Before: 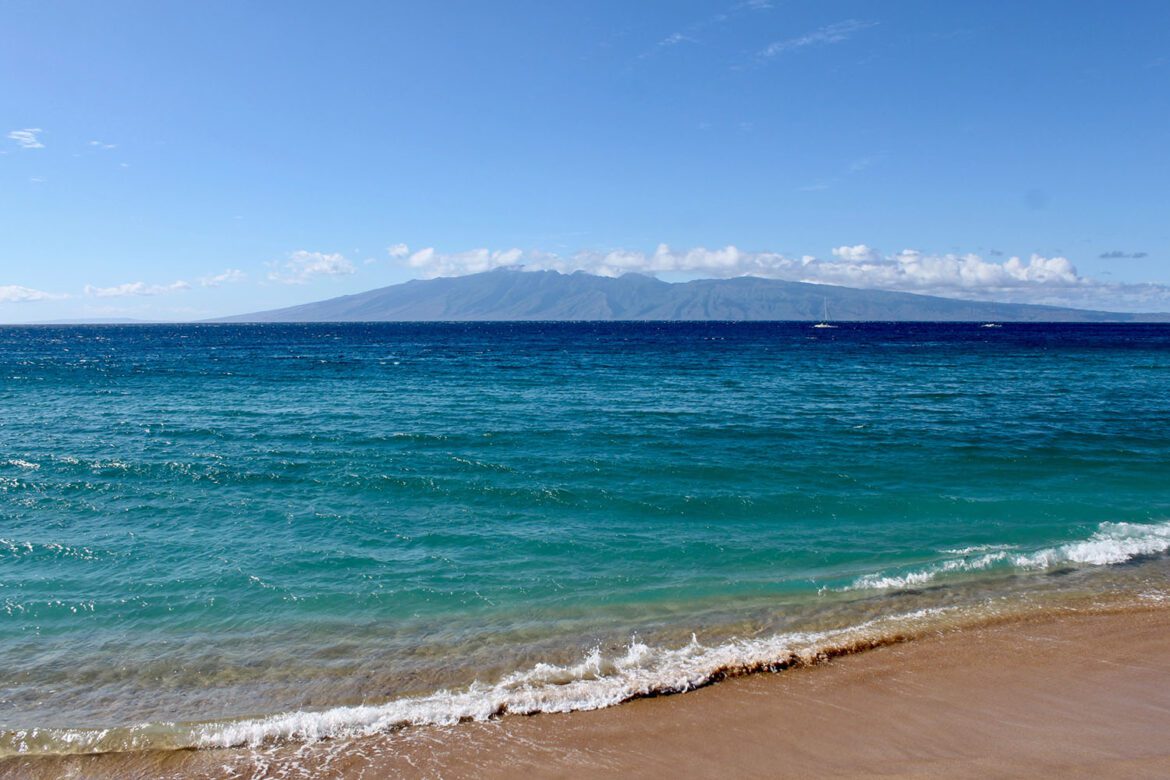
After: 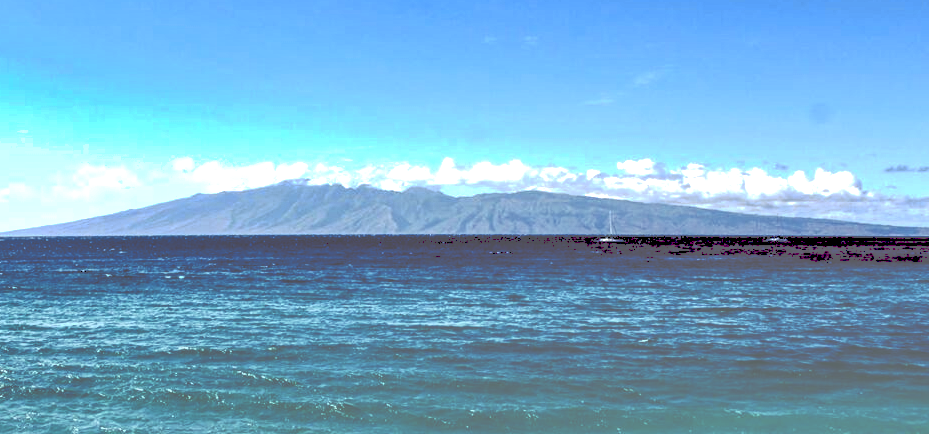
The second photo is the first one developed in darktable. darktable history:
exposure: exposure 0.4 EV, compensate highlight preservation false
color balance rgb: shadows lift › luminance -21.66%, shadows lift › chroma 6.57%, shadows lift › hue 270°, power › chroma 0.68%, power › hue 60°, highlights gain › luminance 6.08%, highlights gain › chroma 1.33%, highlights gain › hue 90°, global offset › luminance -0.87%, perceptual saturation grading › global saturation 26.86%, perceptual saturation grading › highlights -28.39%, perceptual saturation grading › mid-tones 15.22%, perceptual saturation grading › shadows 33.98%, perceptual brilliance grading › highlights 10%, perceptual brilliance grading › mid-tones 5%
haze removal: compatibility mode true, adaptive false
tone curve: curves: ch0 [(0, 0) (0.003, 0.453) (0.011, 0.457) (0.025, 0.457) (0.044, 0.463) (0.069, 0.464) (0.1, 0.471) (0.136, 0.475) (0.177, 0.481) (0.224, 0.486) (0.277, 0.496) (0.335, 0.515) (0.399, 0.544) (0.468, 0.577) (0.543, 0.621) (0.623, 0.67) (0.709, 0.73) (0.801, 0.788) (0.898, 0.848) (1, 1)], preserve colors none
tone equalizer: on, module defaults
shadows and highlights: shadows 29.61, highlights -30.47, low approximation 0.01, soften with gaussian
crop: left 18.38%, top 11.092%, right 2.134%, bottom 33.217%
local contrast: highlights 19%, detail 186%
